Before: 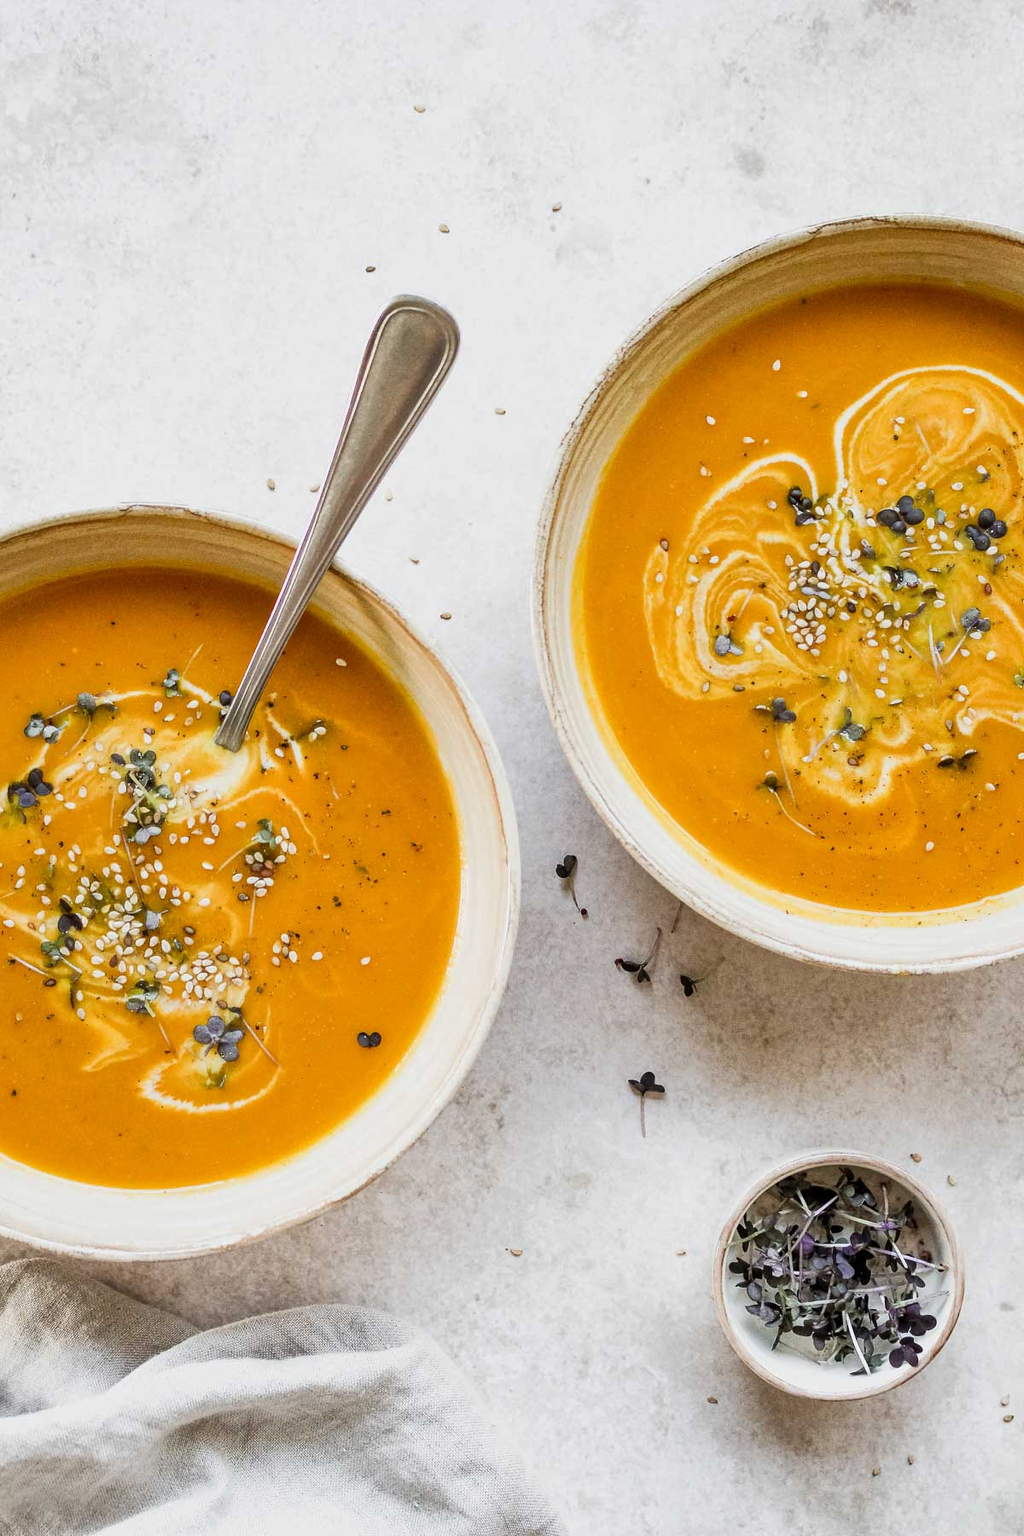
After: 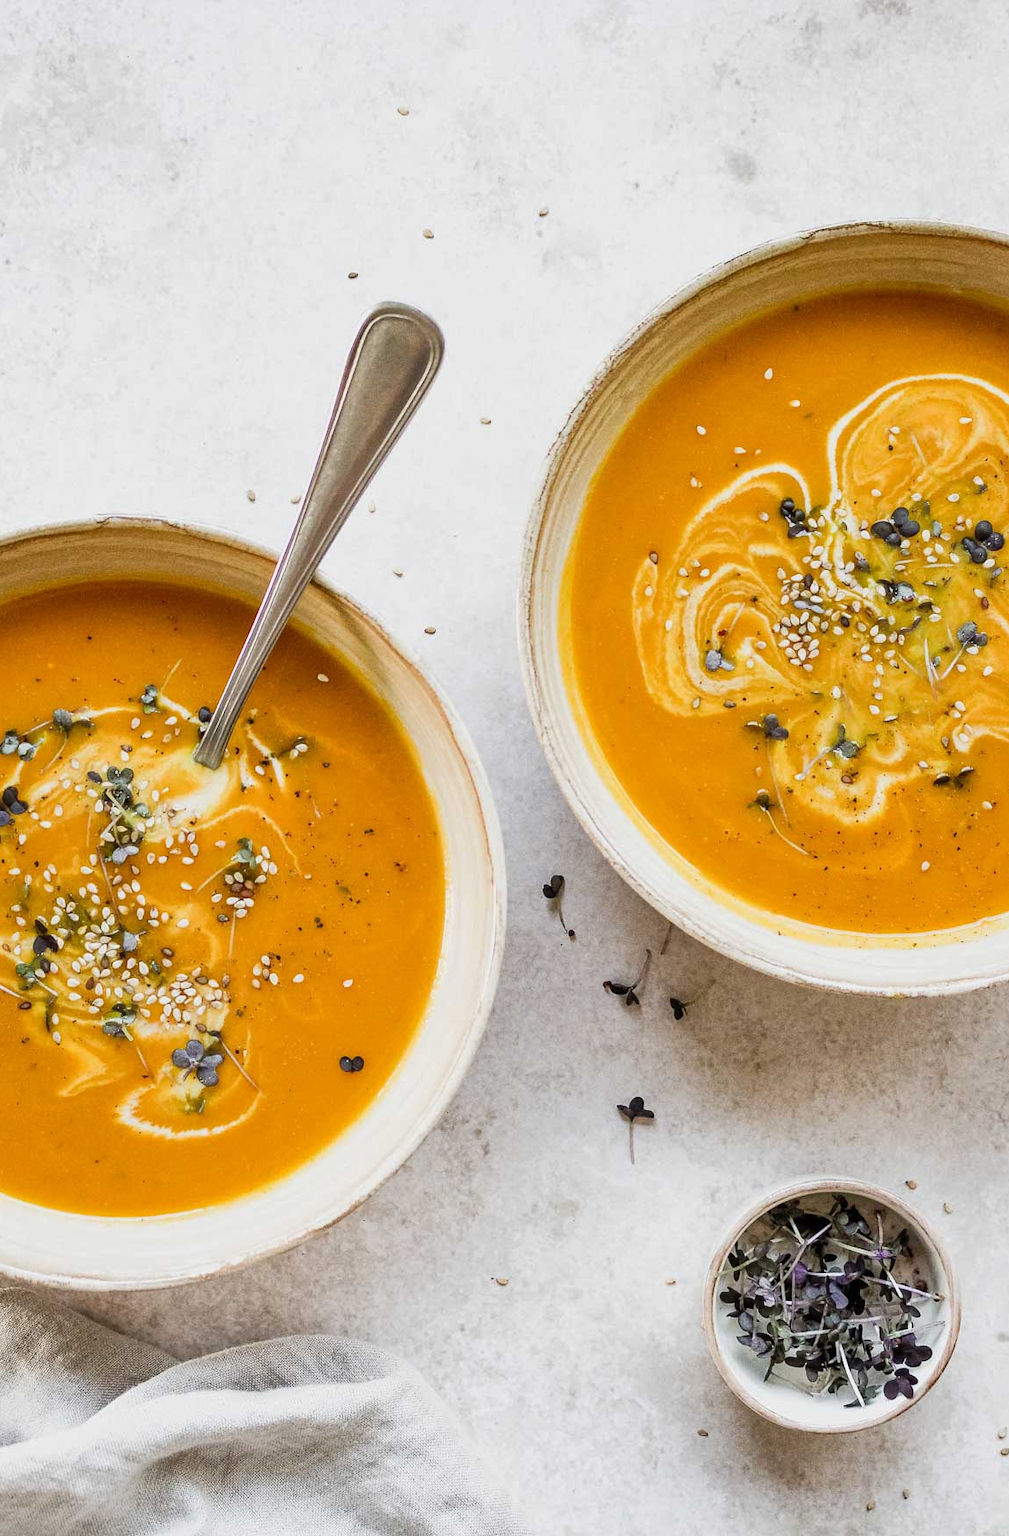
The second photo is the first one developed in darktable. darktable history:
white balance: red 1, blue 1
crop and rotate: left 2.536%, right 1.107%, bottom 2.246%
